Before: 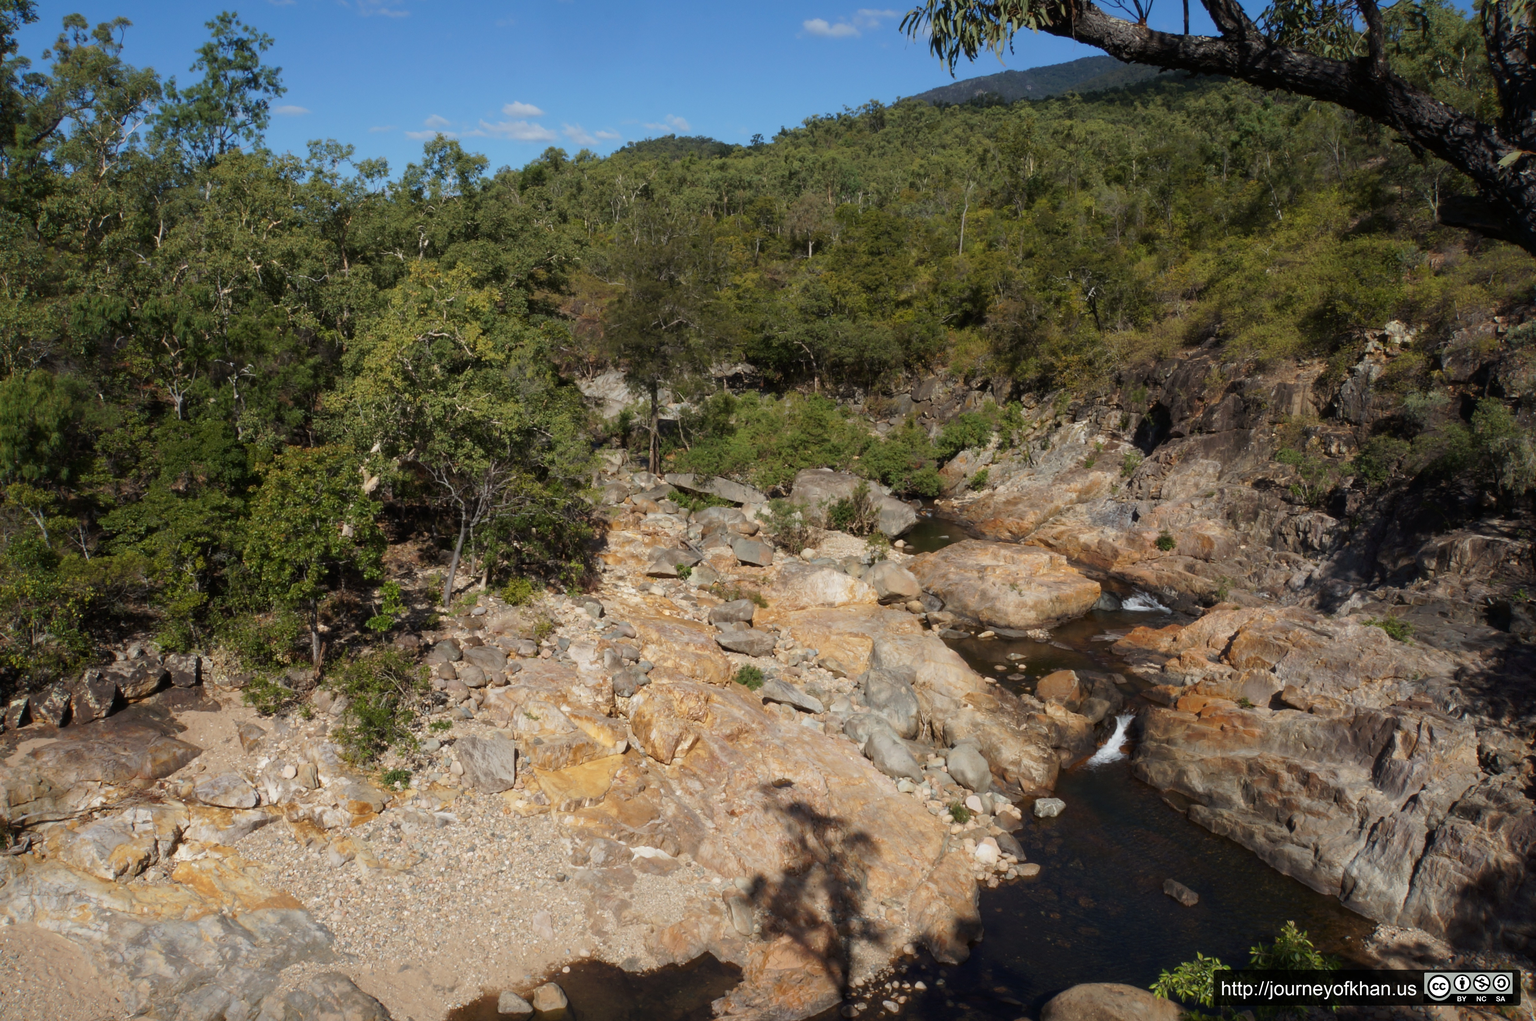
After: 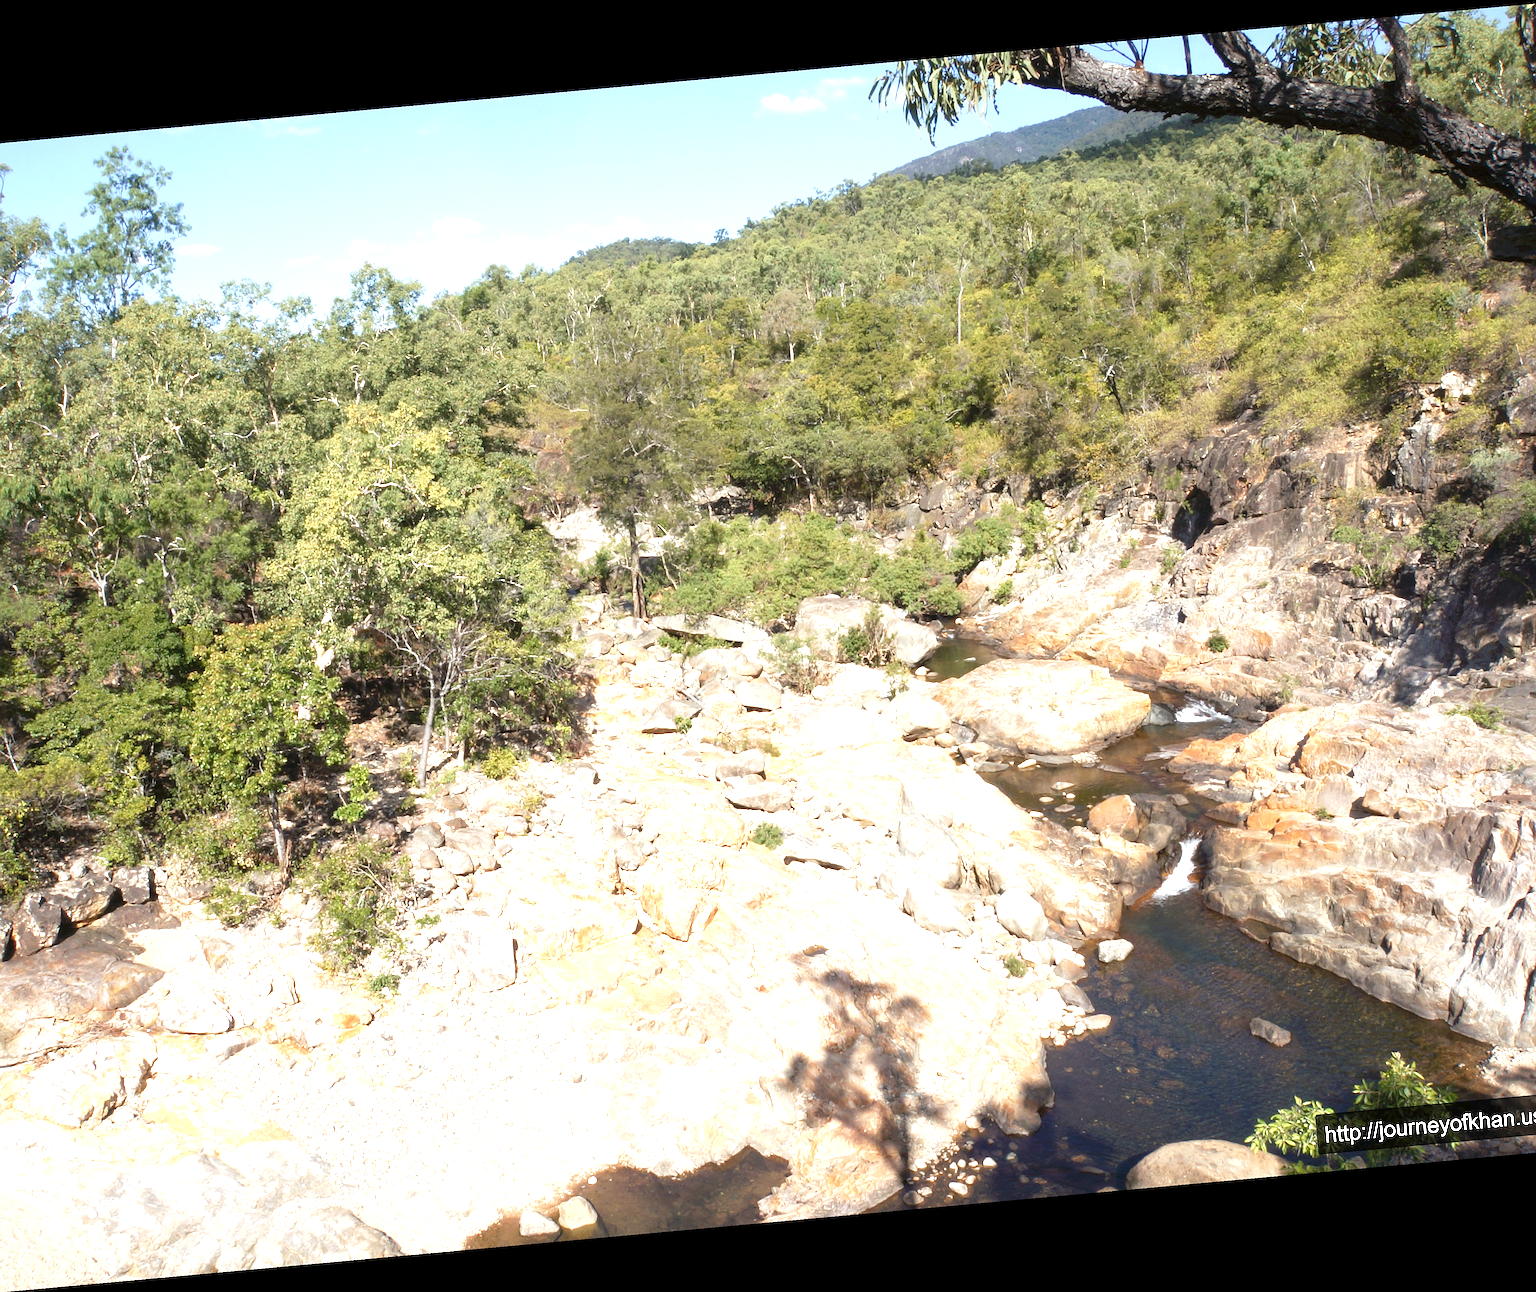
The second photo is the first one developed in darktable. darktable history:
crop: left 7.598%, right 7.873%
base curve: curves: ch0 [(0, 0) (0.74, 0.67) (1, 1)]
rotate and perspective: rotation -5.2°, automatic cropping off
tone curve: curves: ch0 [(0, 0) (0.003, 0.004) (0.011, 0.015) (0.025, 0.033) (0.044, 0.059) (0.069, 0.093) (0.1, 0.133) (0.136, 0.182) (0.177, 0.237) (0.224, 0.3) (0.277, 0.369) (0.335, 0.437) (0.399, 0.511) (0.468, 0.584) (0.543, 0.656) (0.623, 0.729) (0.709, 0.8) (0.801, 0.872) (0.898, 0.935) (1, 1)], preserve colors none
contrast brightness saturation: saturation -0.05
sharpen: on, module defaults
exposure: exposure 2.003 EV, compensate highlight preservation false
